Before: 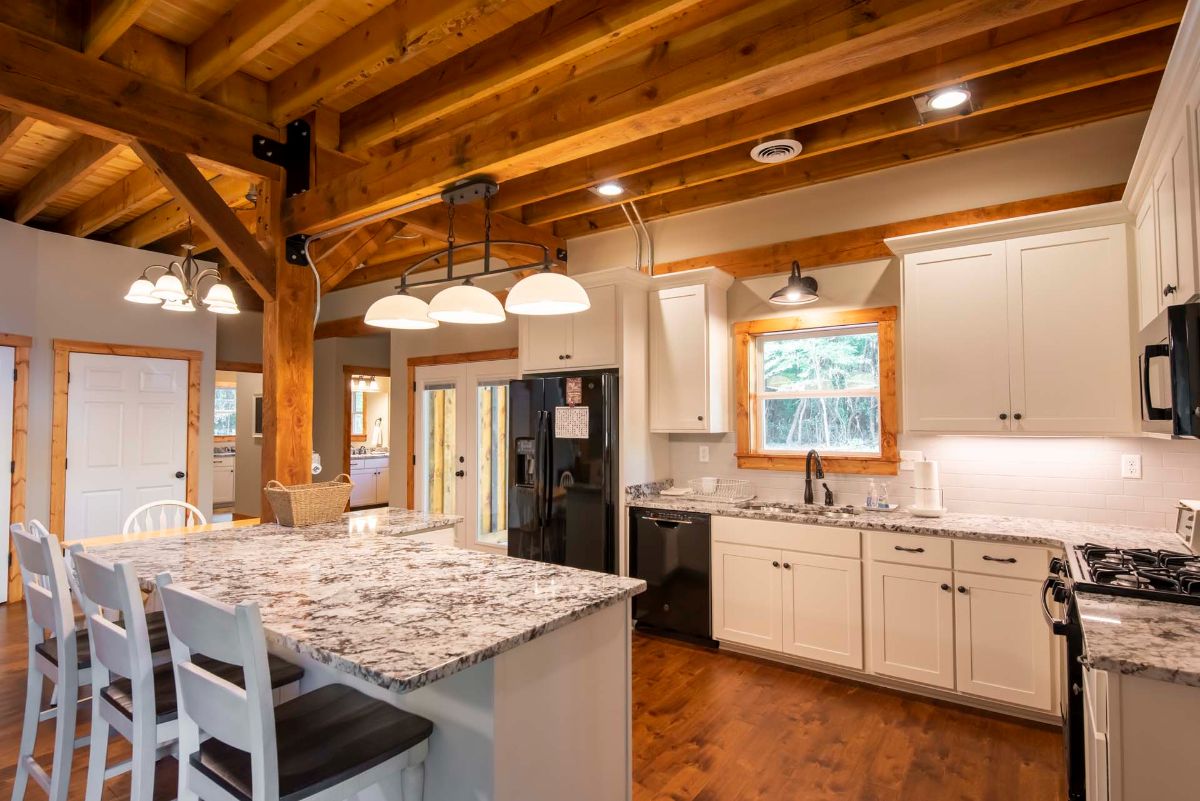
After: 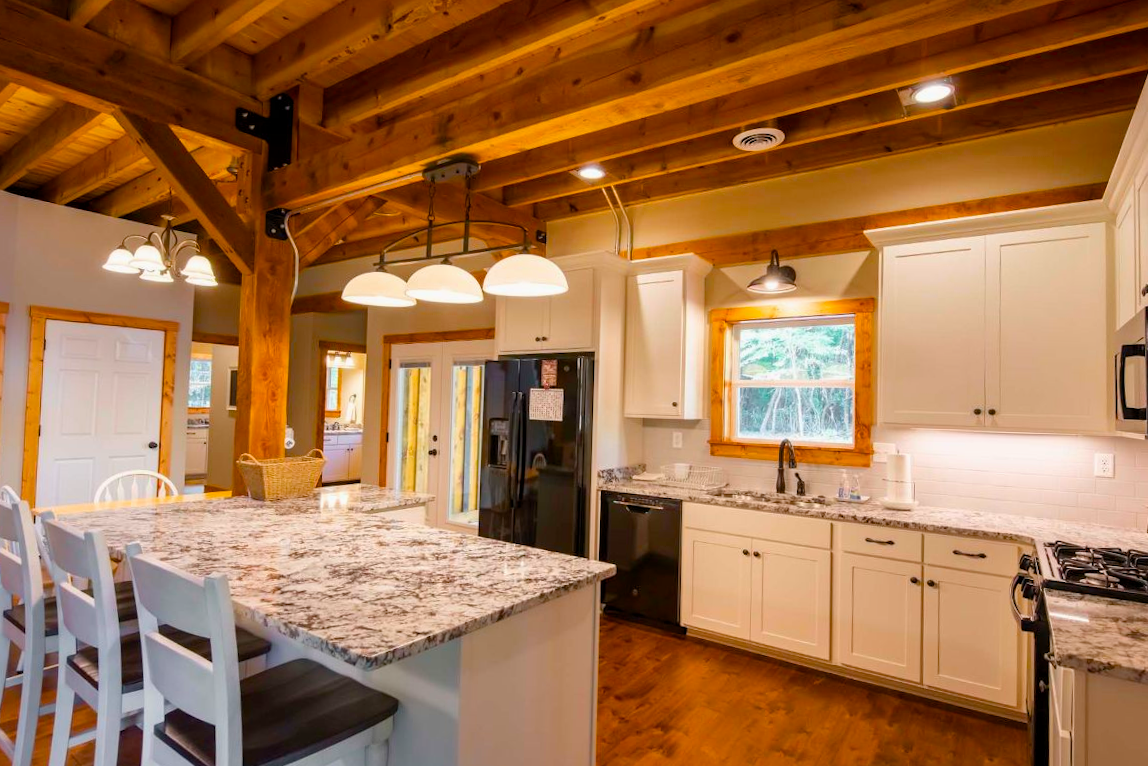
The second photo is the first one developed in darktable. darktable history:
color balance rgb: perceptual saturation grading › global saturation 36.056%, perceptual saturation grading › shadows 34.954%, perceptual brilliance grading › global brilliance 2.221%, perceptual brilliance grading › highlights -3.743%
crop and rotate: angle -1.72°
